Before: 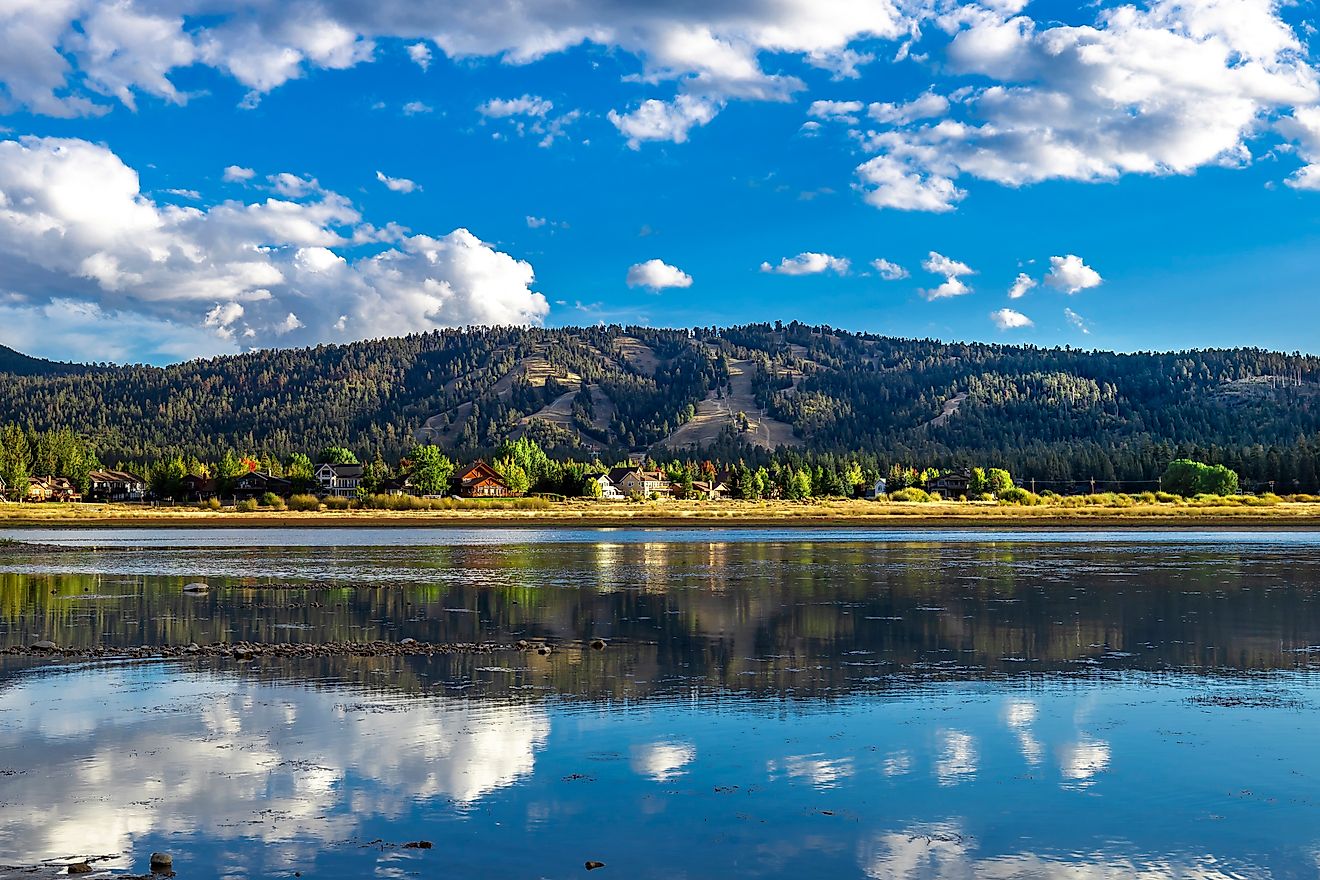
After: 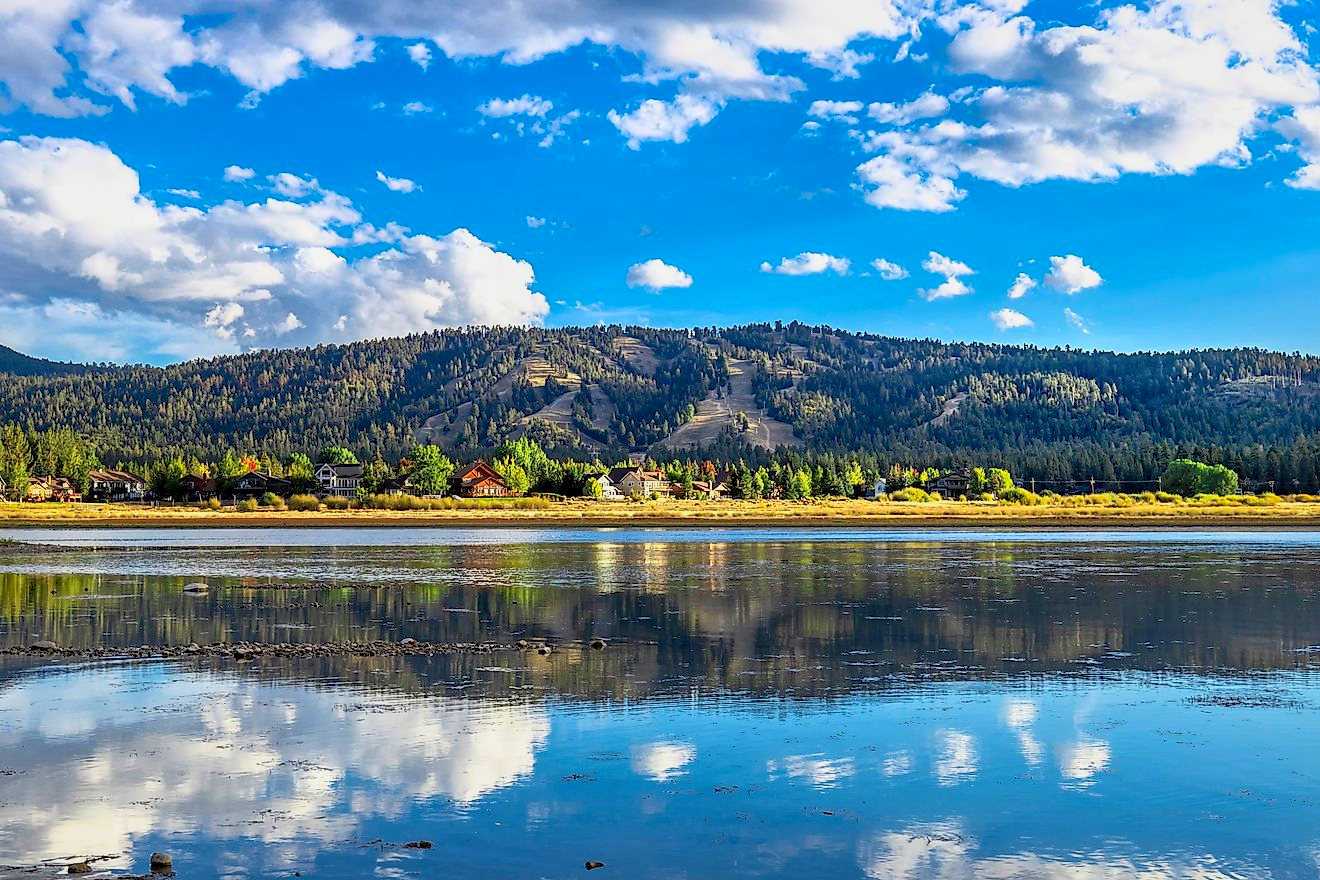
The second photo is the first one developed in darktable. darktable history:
shadows and highlights: on, module defaults
local contrast: highlights 105%, shadows 100%, detail 132%, midtone range 0.2
base curve: curves: ch0 [(0, 0) (0.088, 0.125) (0.176, 0.251) (0.354, 0.501) (0.613, 0.749) (1, 0.877)]
